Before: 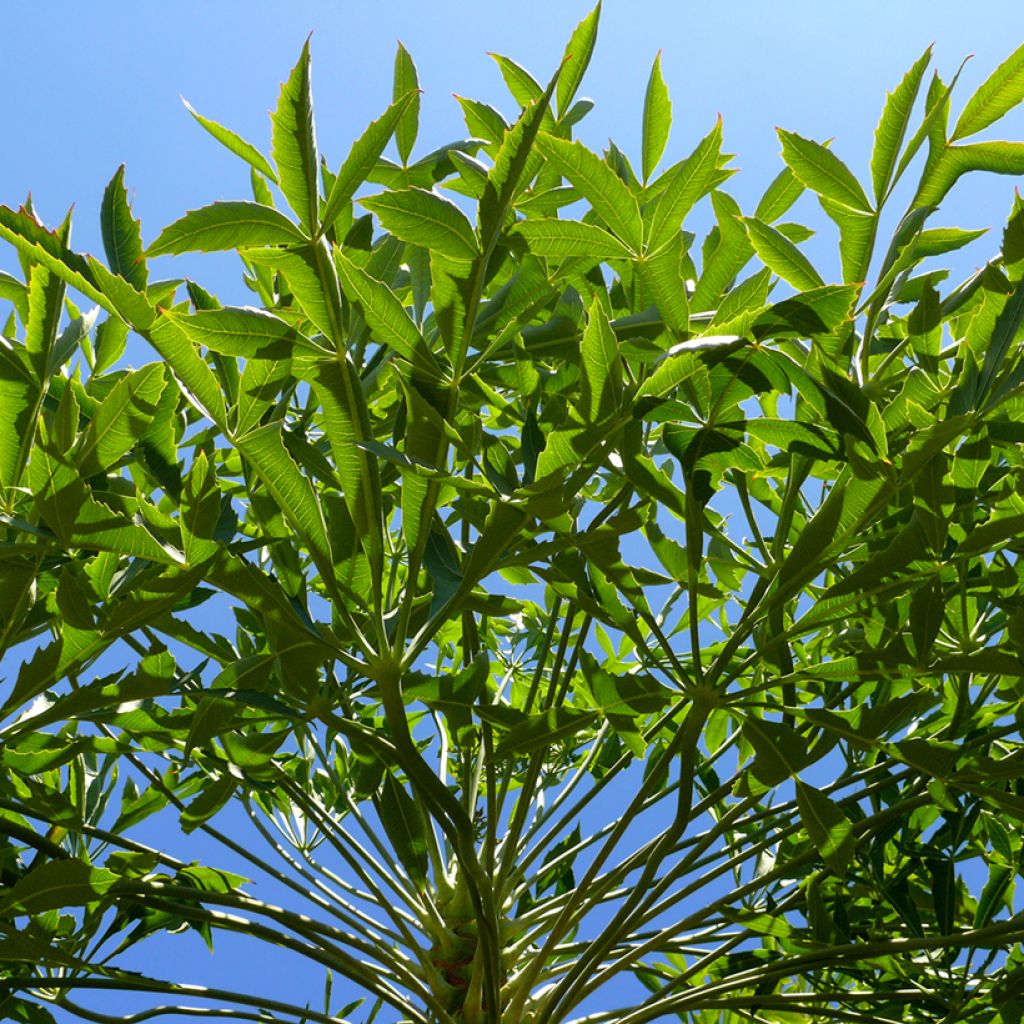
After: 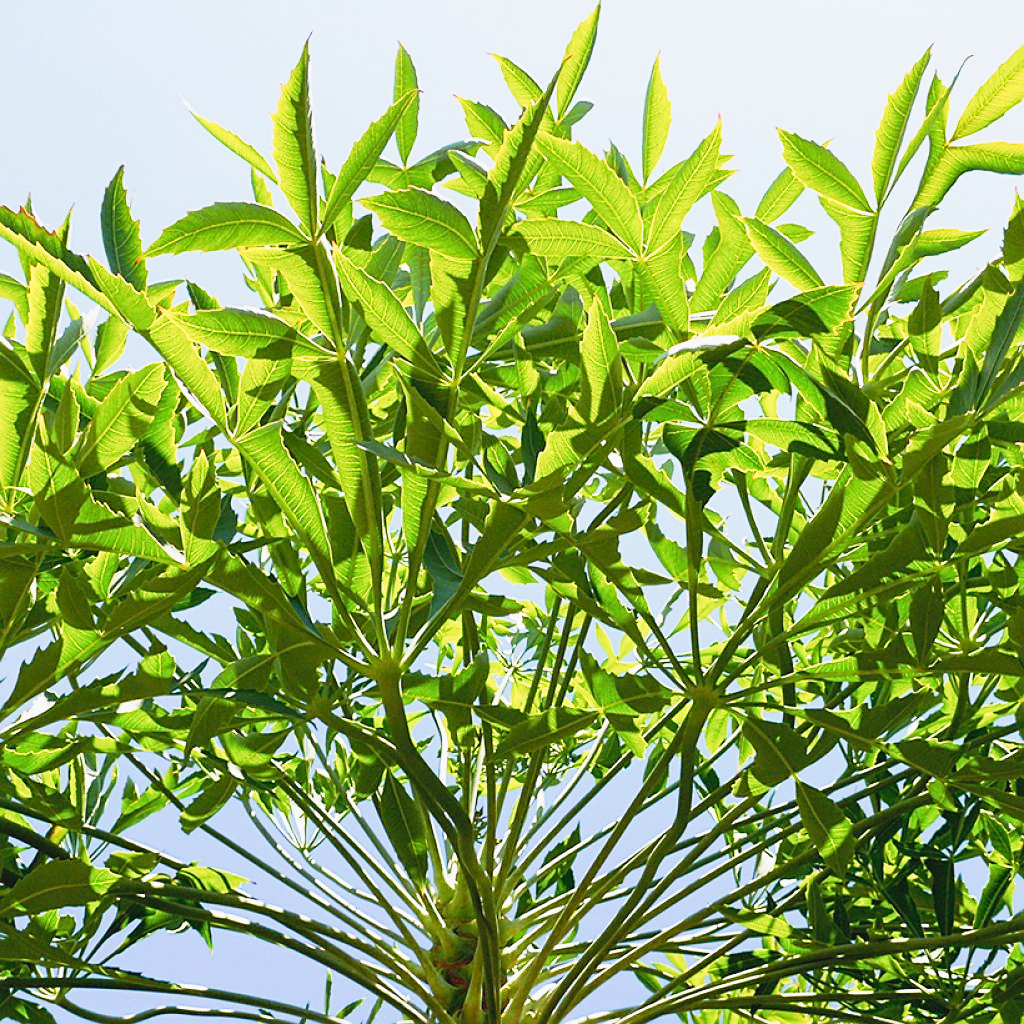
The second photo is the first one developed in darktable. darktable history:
sharpen: amount 0.496
tone curve: curves: ch0 [(0, 0.052) (0.207, 0.35) (0.392, 0.592) (0.54, 0.803) (0.725, 0.922) (0.99, 0.974)], preserve colors none
